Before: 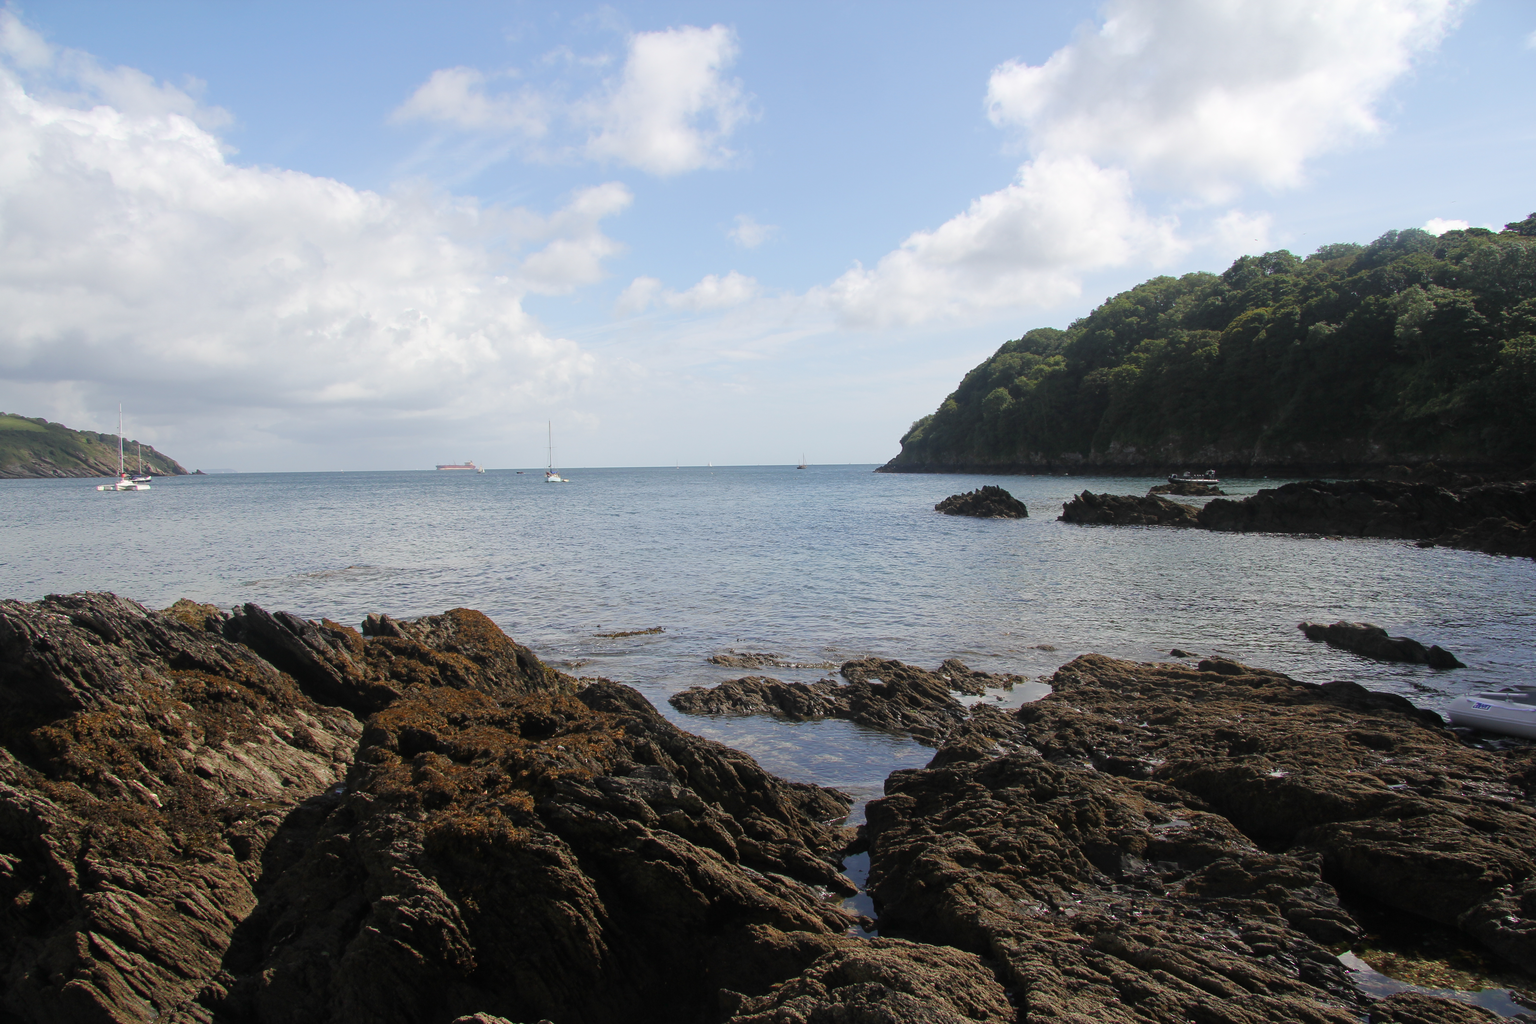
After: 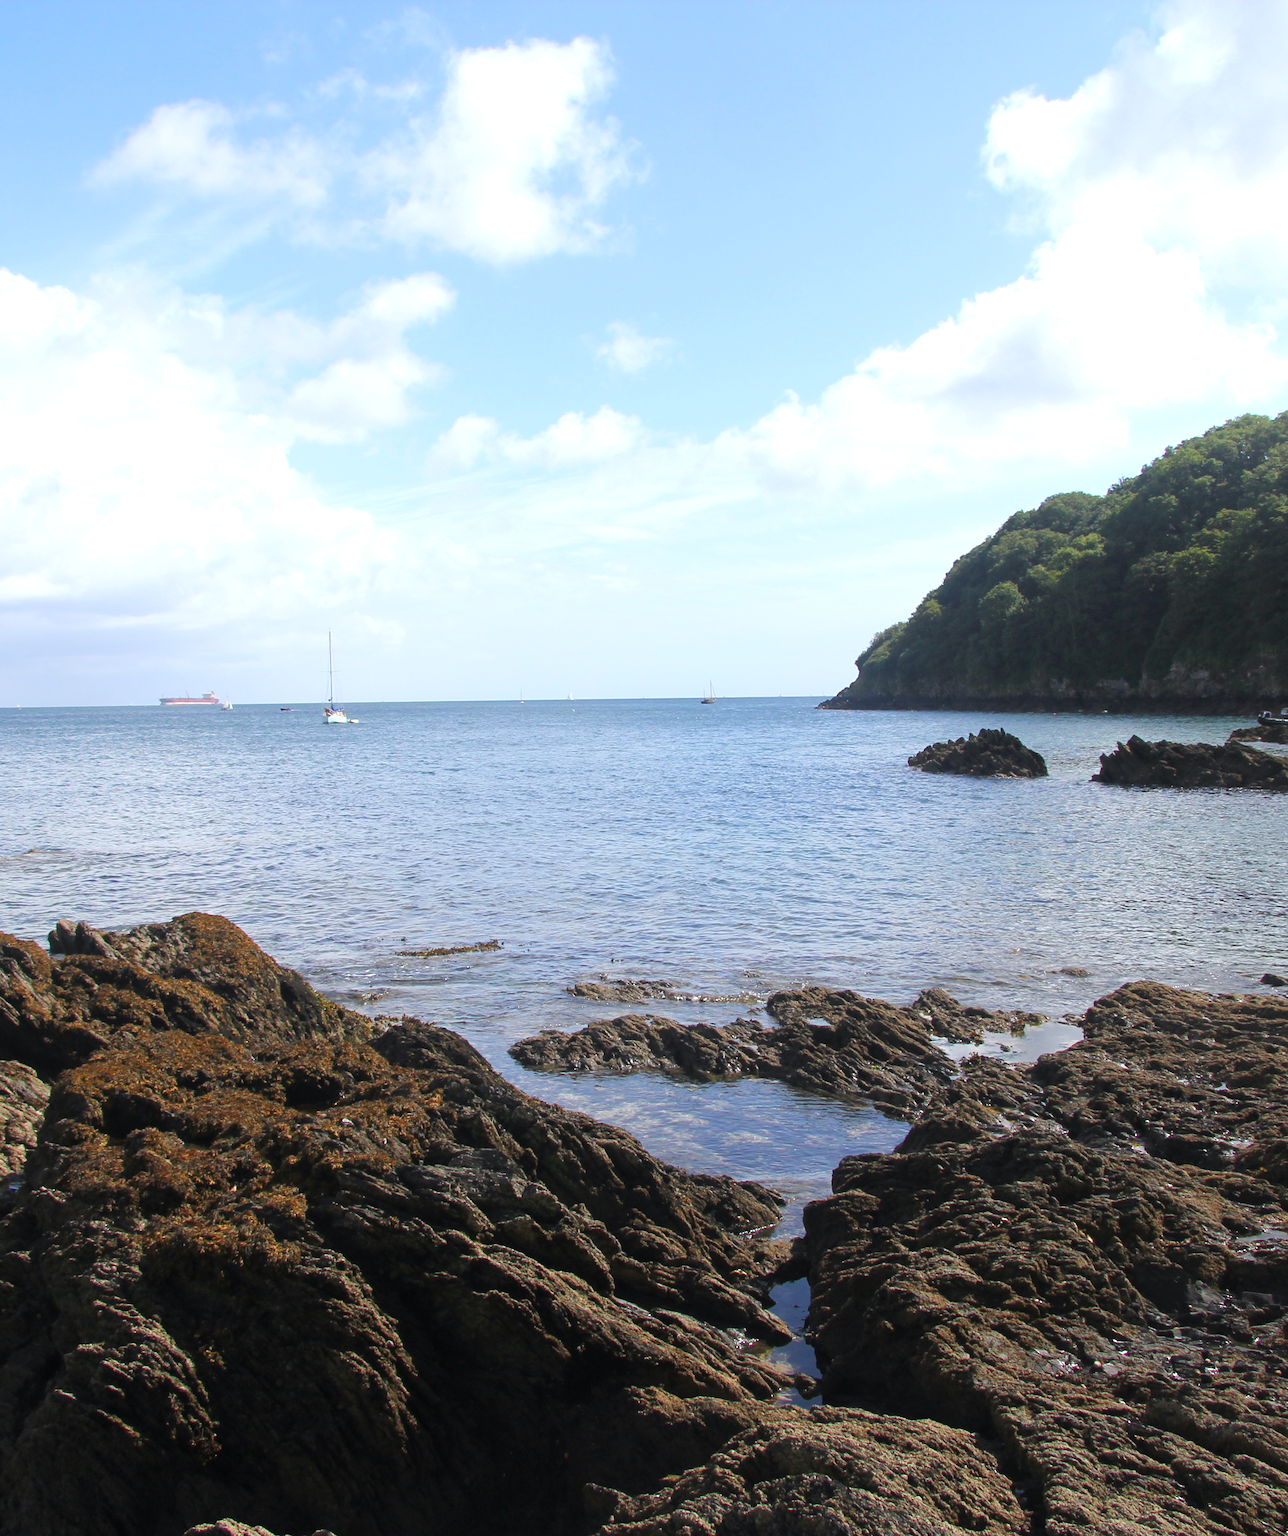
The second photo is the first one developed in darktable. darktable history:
exposure: black level correction 0, exposure 0.593 EV, compensate exposure bias true, compensate highlight preservation false
color calibration: output R [0.994, 0.059, -0.119, 0], output G [-0.036, 1.09, -0.119, 0], output B [0.078, -0.108, 0.961, 0], illuminant as shot in camera, x 0.358, y 0.373, temperature 4628.91 K
crop: left 21.481%, right 22.611%
